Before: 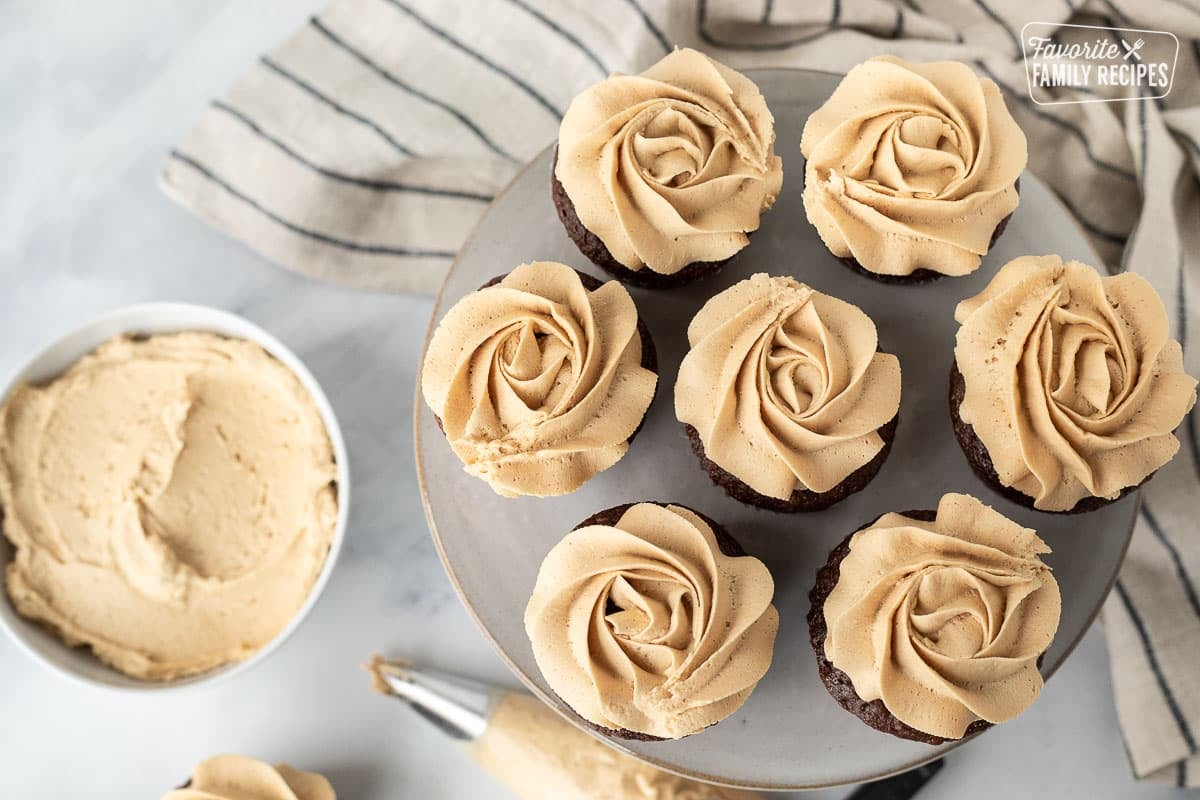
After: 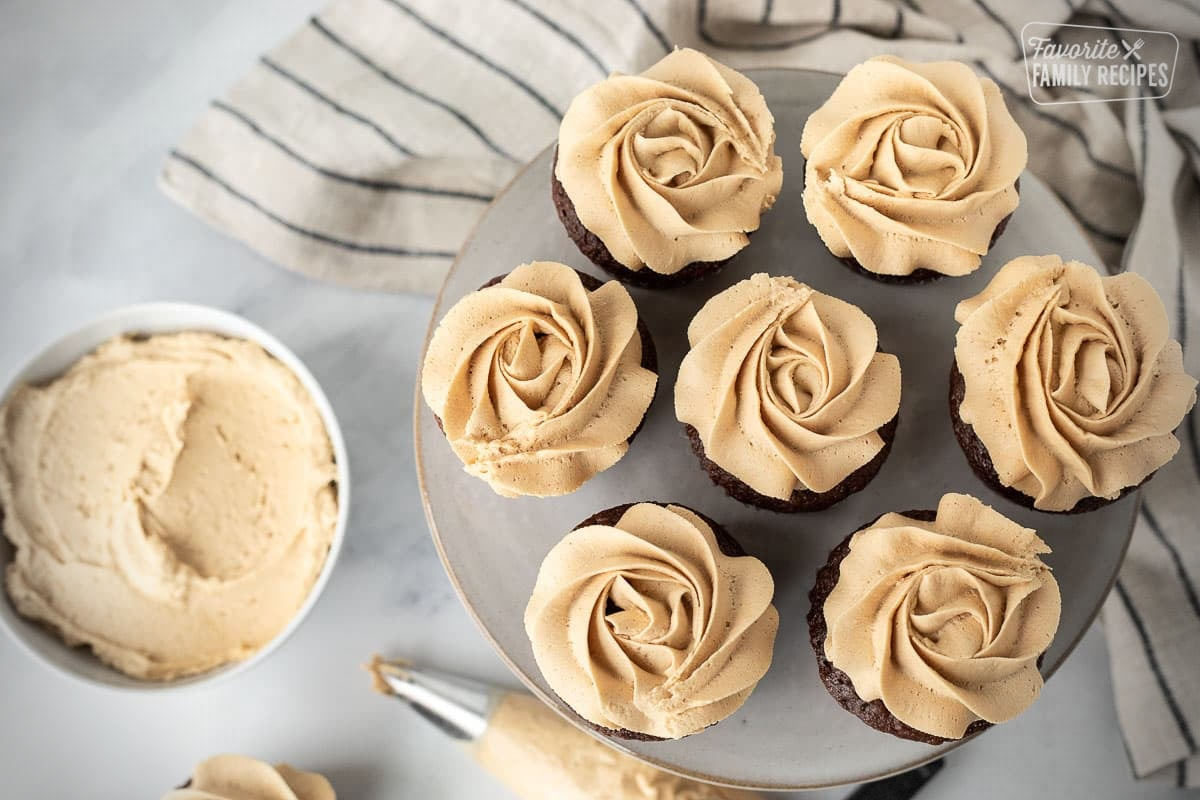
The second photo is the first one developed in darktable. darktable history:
vignetting: fall-off start 71.36%, dithering 8-bit output
sharpen: radius 2.897, amount 0.878, threshold 47.233
